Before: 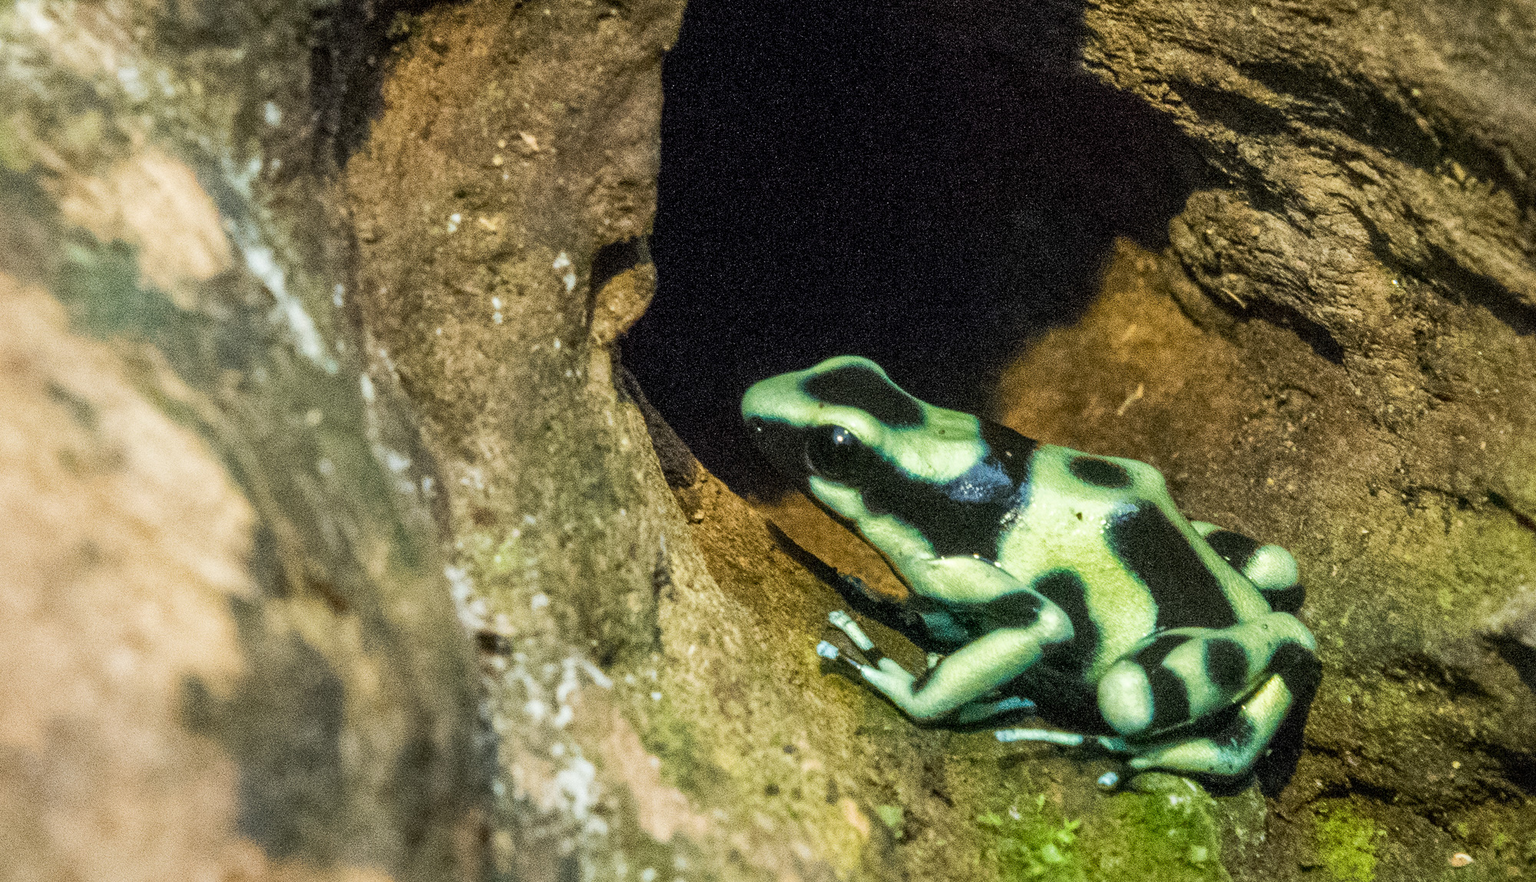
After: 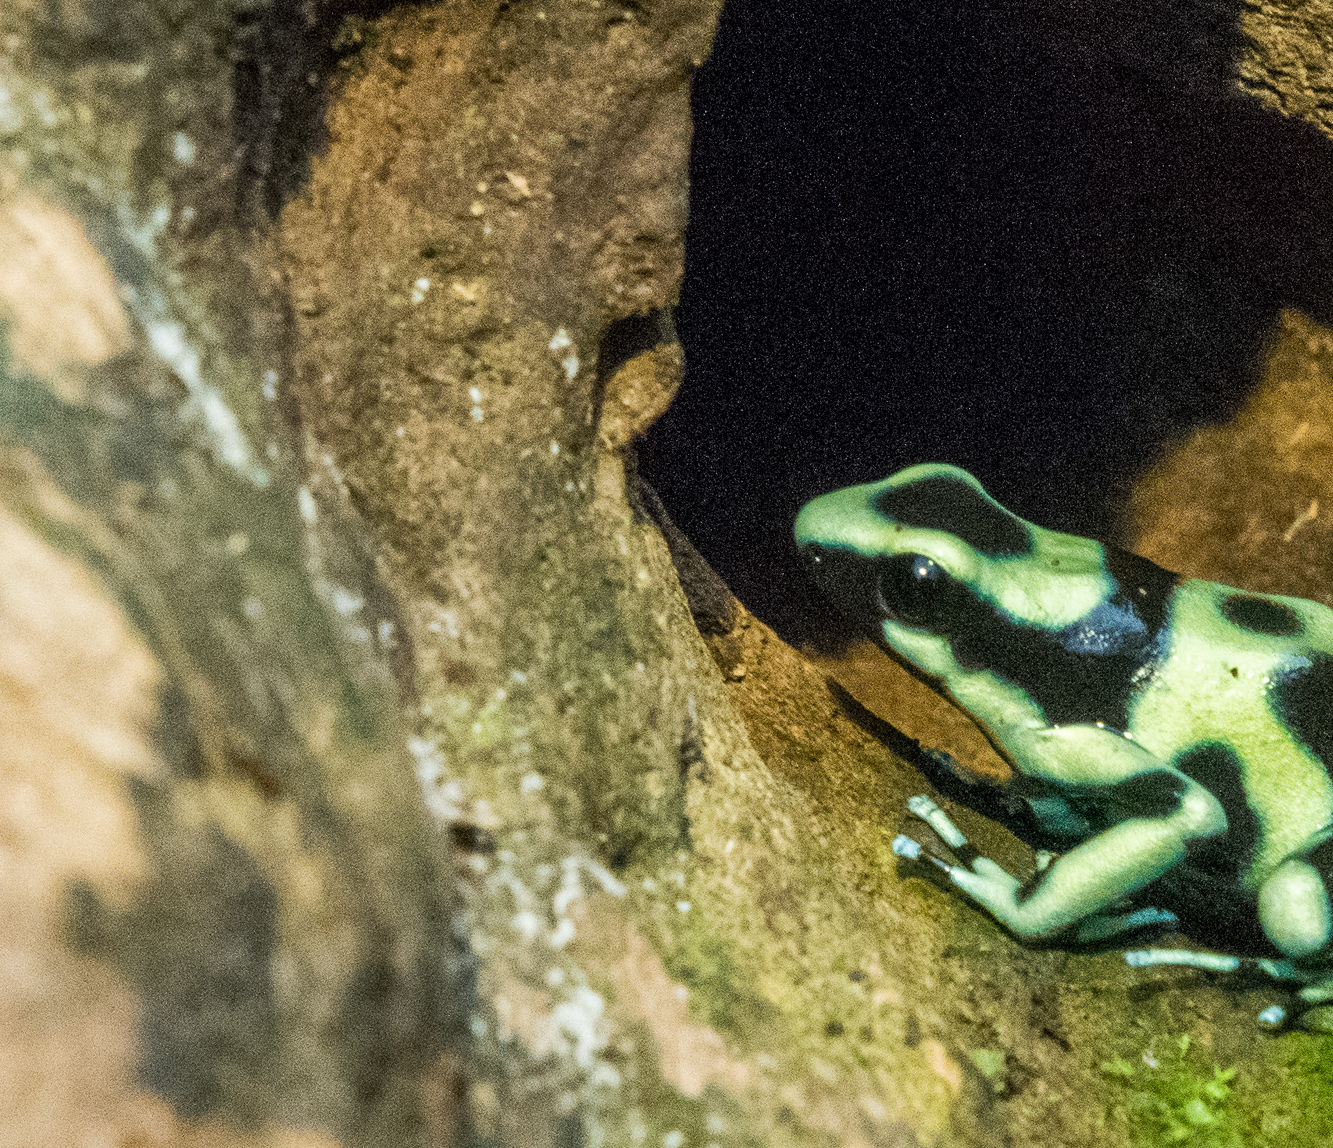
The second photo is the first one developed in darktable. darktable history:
crop and rotate: left 8.552%, right 24.795%
